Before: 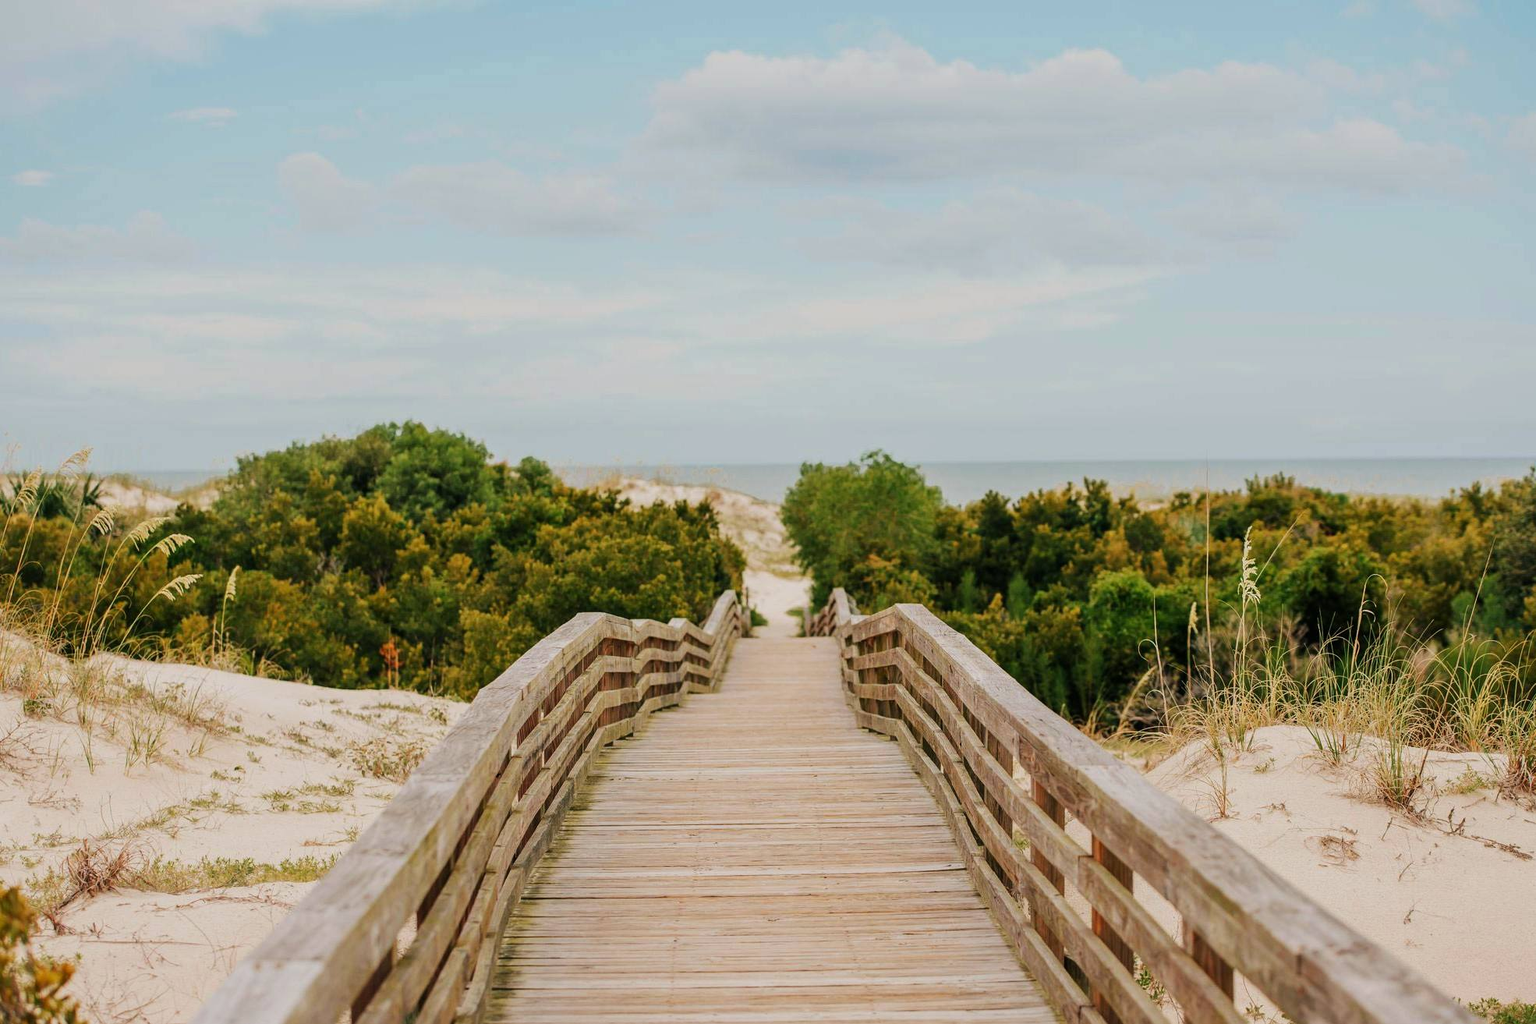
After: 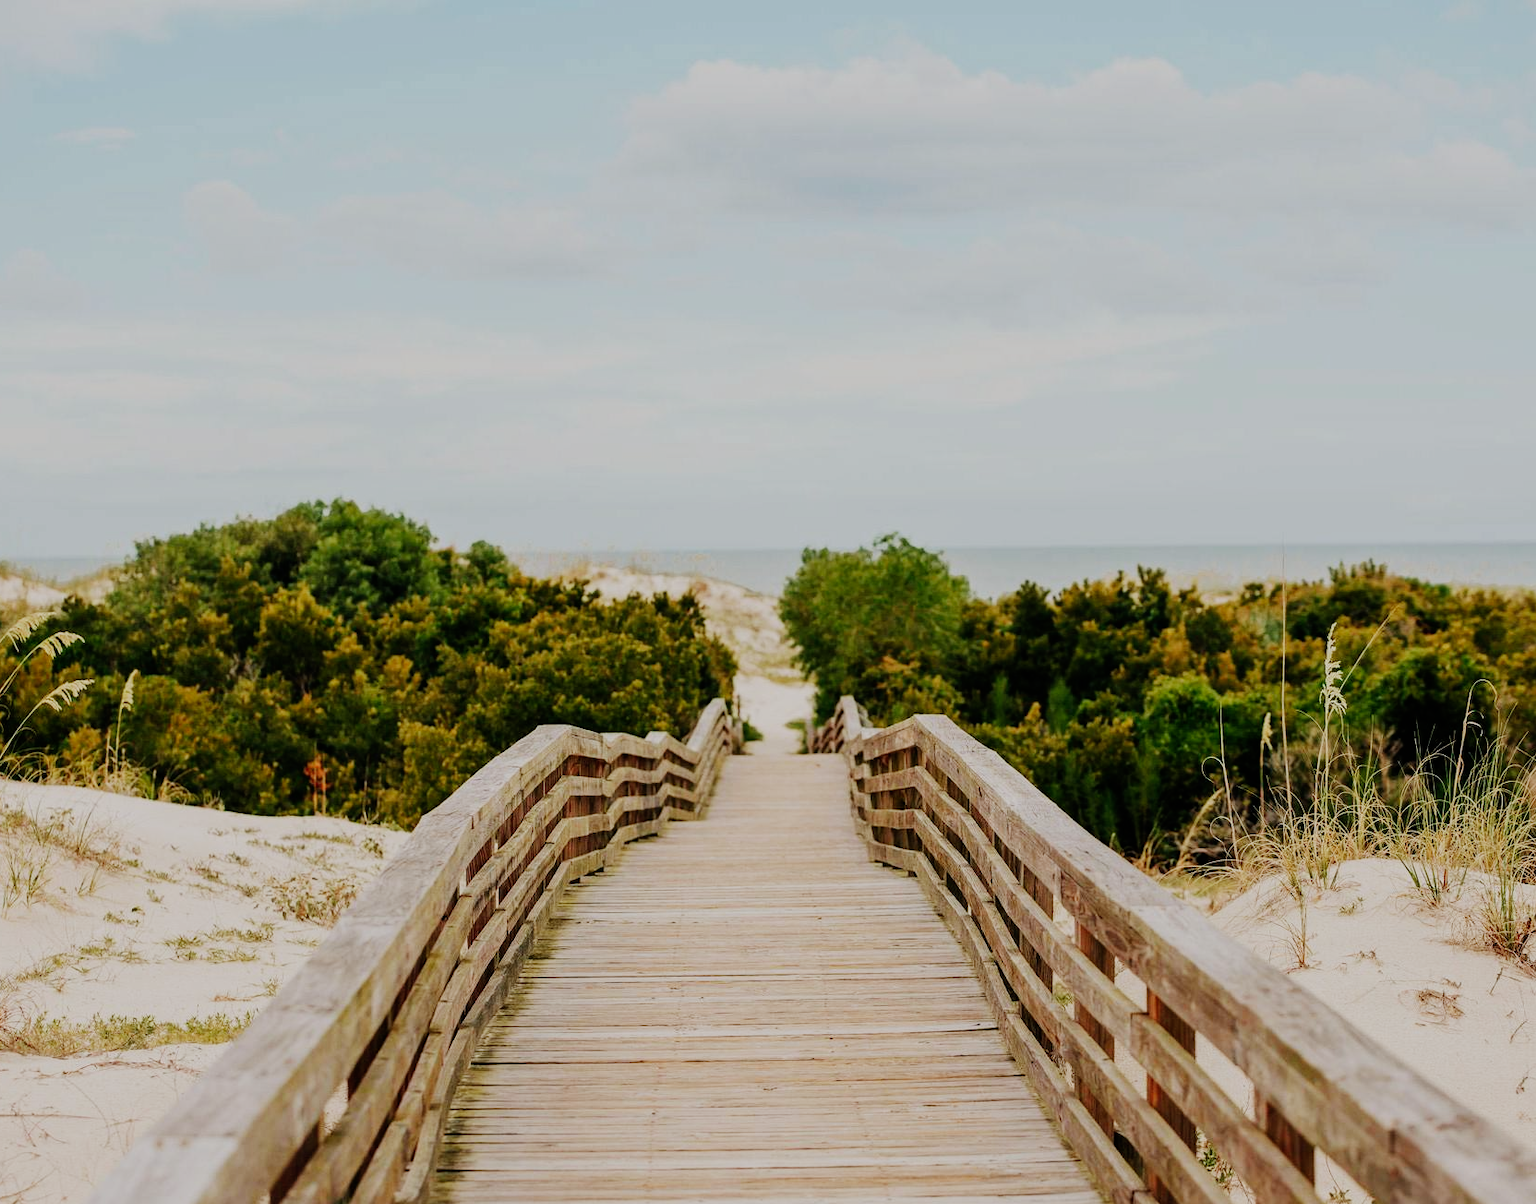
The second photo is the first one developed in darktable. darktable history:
sigmoid: skew -0.2, preserve hue 0%, red attenuation 0.1, red rotation 0.035, green attenuation 0.1, green rotation -0.017, blue attenuation 0.15, blue rotation -0.052, base primaries Rec2020
crop: left 8.026%, right 7.374%
